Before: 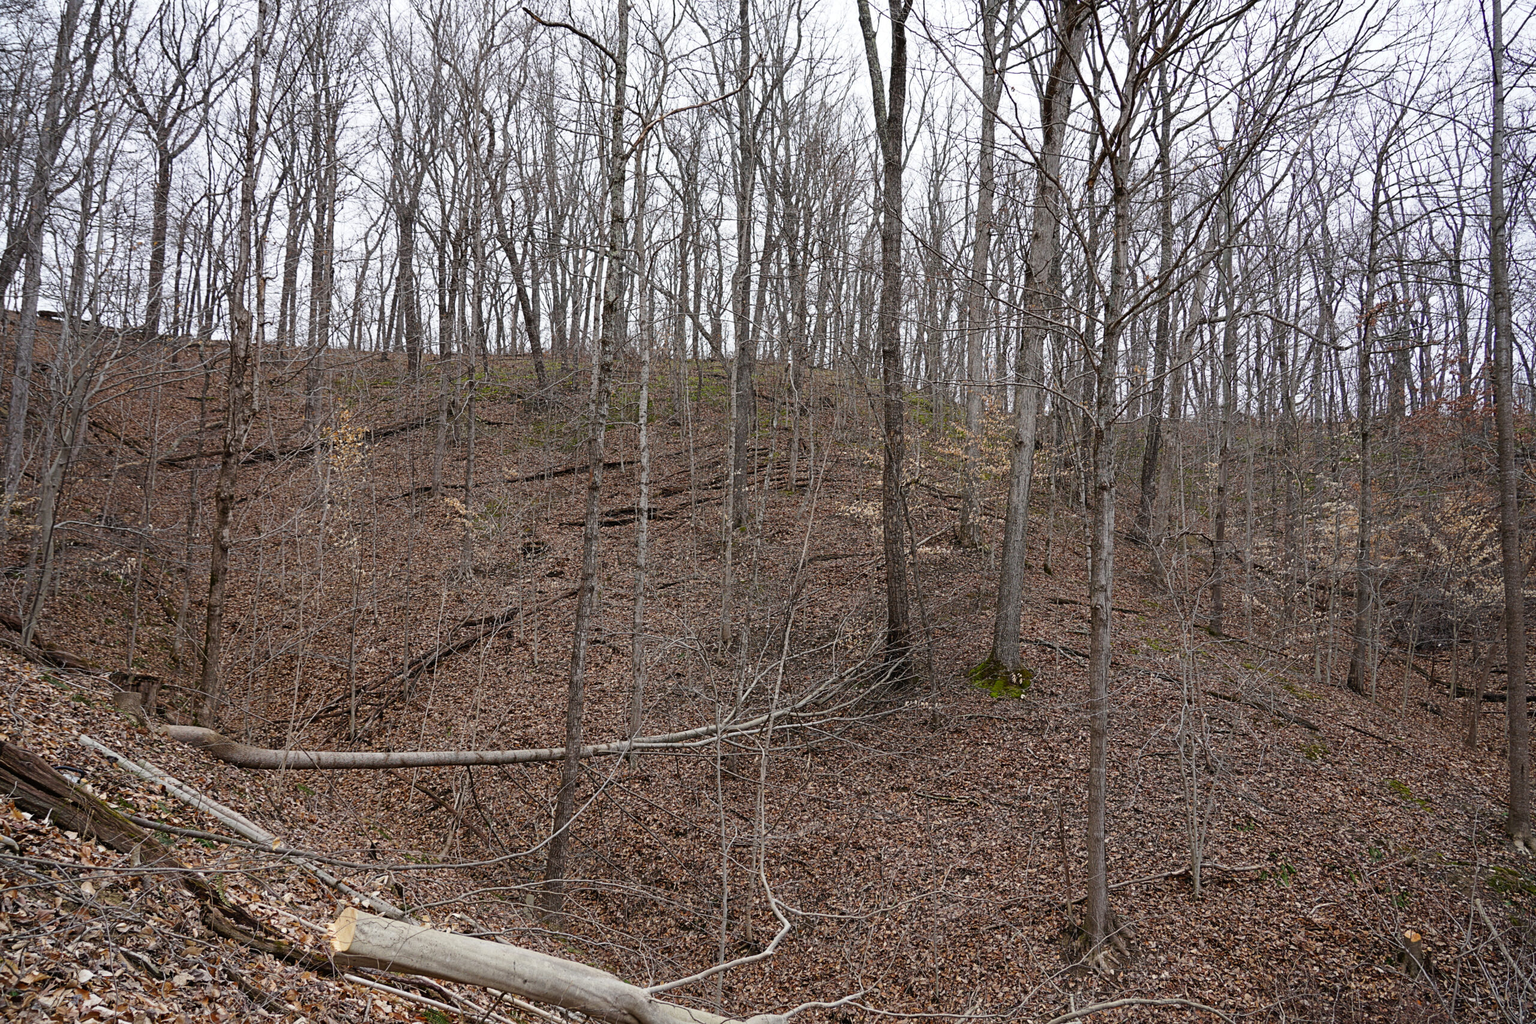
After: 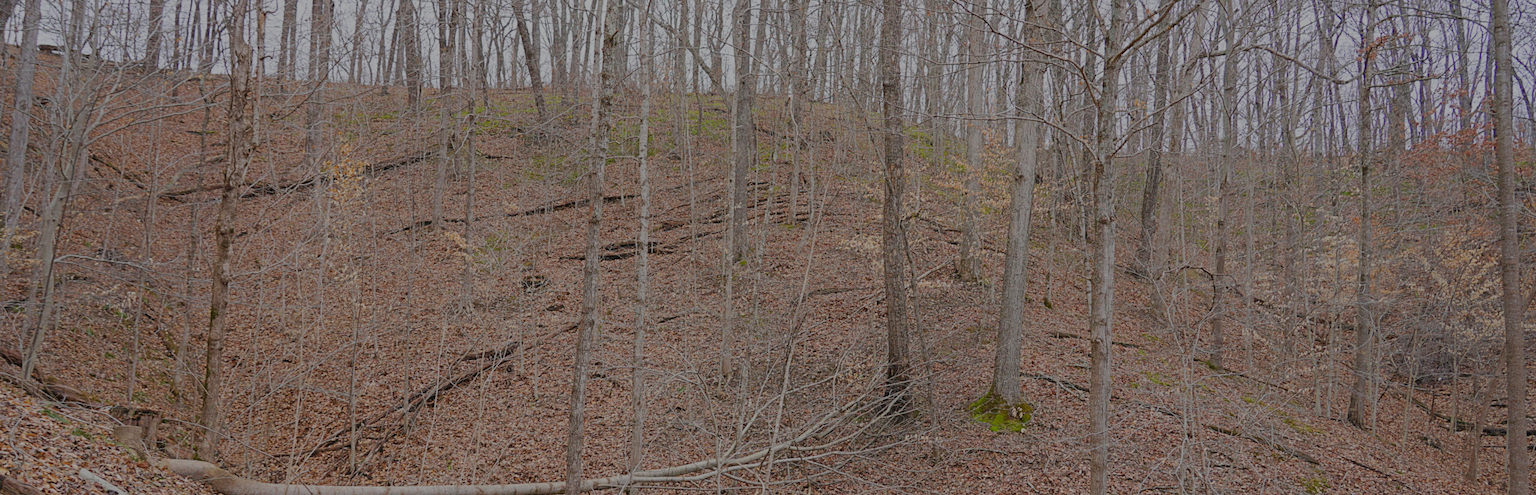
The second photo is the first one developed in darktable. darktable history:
filmic rgb: black relative exposure -16 EV, white relative exposure 8 EV, threshold 3 EV, hardness 4.17, latitude 50%, contrast 0.5, color science v5 (2021), contrast in shadows safe, contrast in highlights safe, enable highlight reconstruction true
crop and rotate: top 26.056%, bottom 25.543%
